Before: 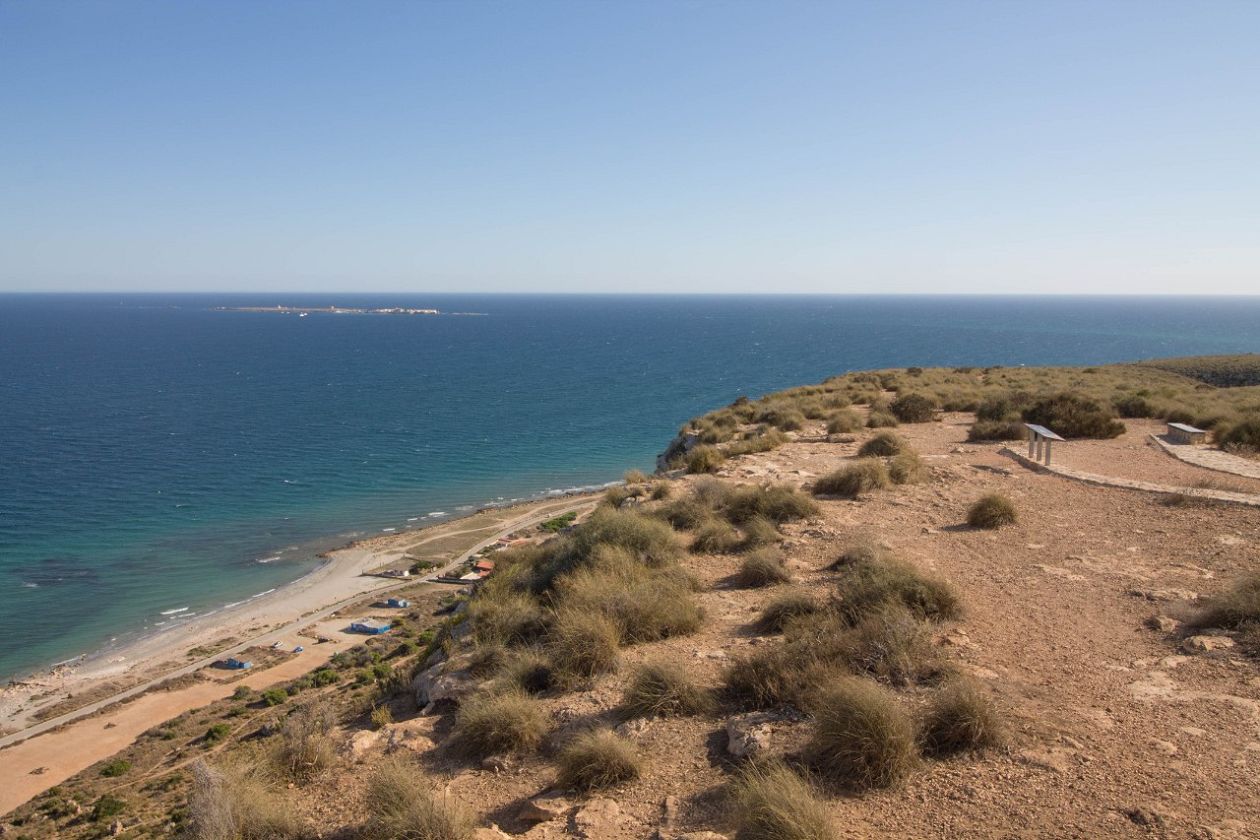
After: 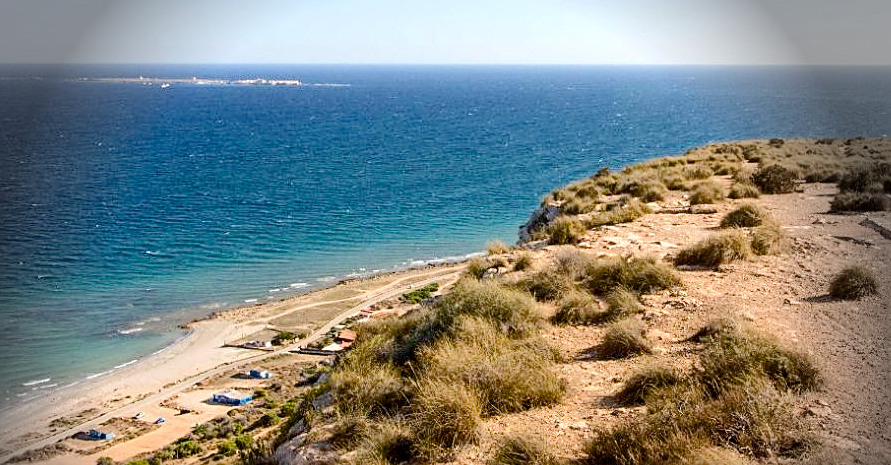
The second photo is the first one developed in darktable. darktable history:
crop: left 11.004%, top 27.292%, right 18.265%, bottom 17.29%
exposure: exposure 0.491 EV, compensate exposure bias true, compensate highlight preservation false
vignetting: fall-off start 76.72%, fall-off radius 28.36%, brightness -0.679, center (-0.024, 0.404), width/height ratio 0.969
color balance rgb: shadows lift › hue 86.37°, global offset › luminance -0.887%, perceptual saturation grading › global saturation 20%, perceptual saturation grading › highlights -24.975%, perceptual saturation grading › shadows 24.519%, global vibrance 16.508%, saturation formula JzAzBz (2021)
sharpen: on, module defaults
tone curve: curves: ch0 [(0, 0) (0.003, 0.012) (0.011, 0.02) (0.025, 0.032) (0.044, 0.046) (0.069, 0.06) (0.1, 0.09) (0.136, 0.133) (0.177, 0.182) (0.224, 0.247) (0.277, 0.316) (0.335, 0.396) (0.399, 0.48) (0.468, 0.568) (0.543, 0.646) (0.623, 0.717) (0.709, 0.777) (0.801, 0.846) (0.898, 0.912) (1, 1)], color space Lab, independent channels
local contrast: highlights 104%, shadows 99%, detail 119%, midtone range 0.2
